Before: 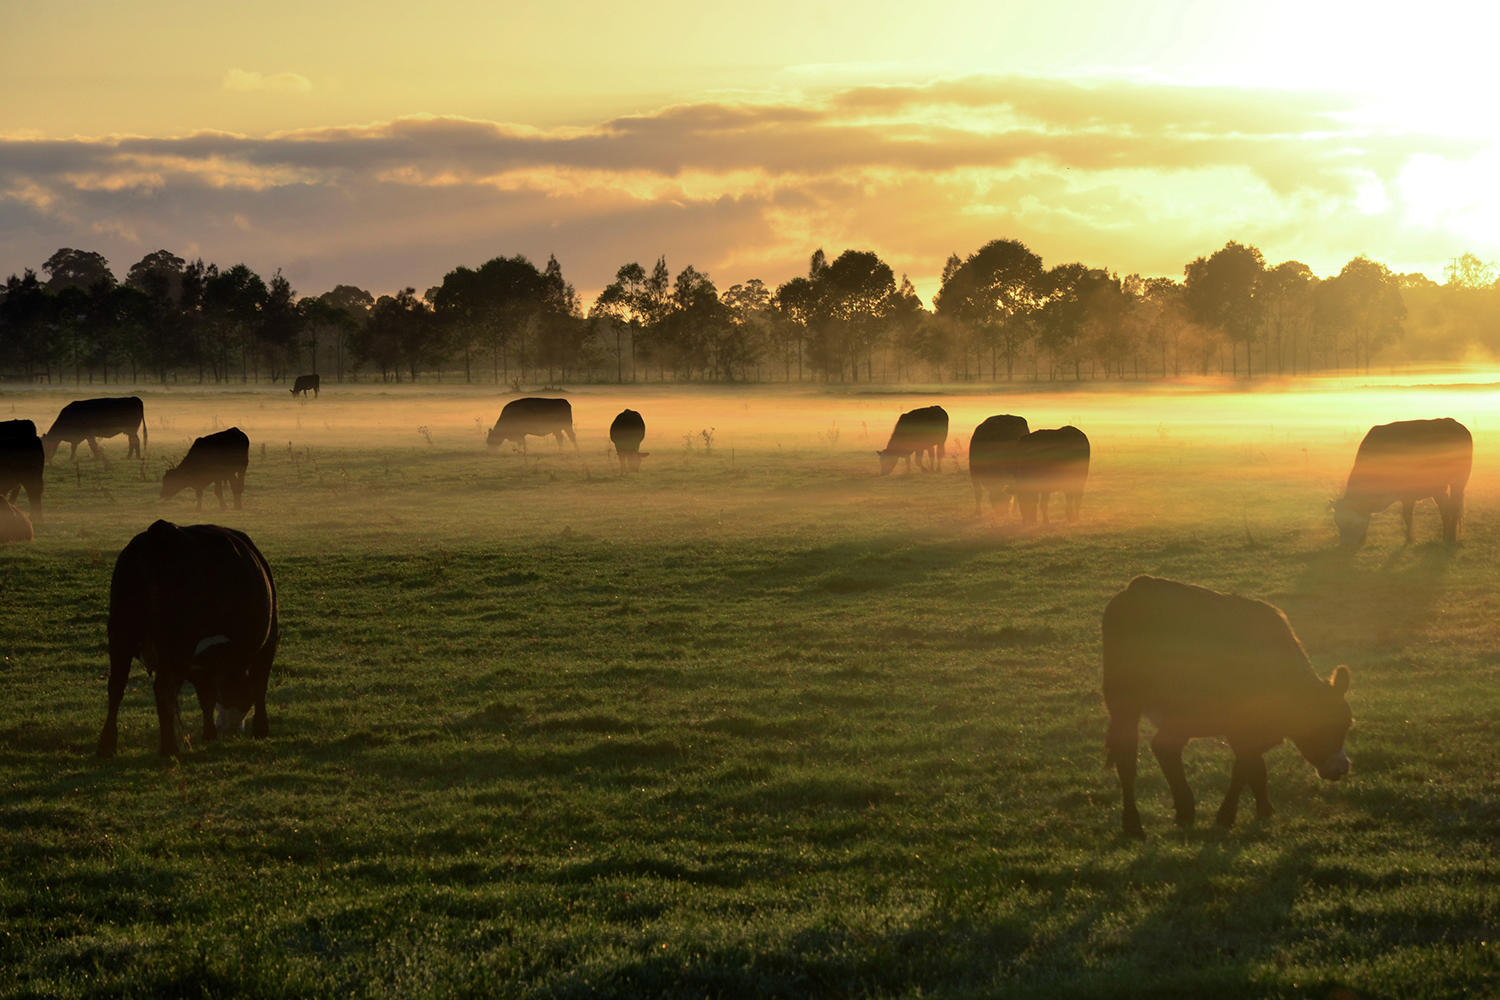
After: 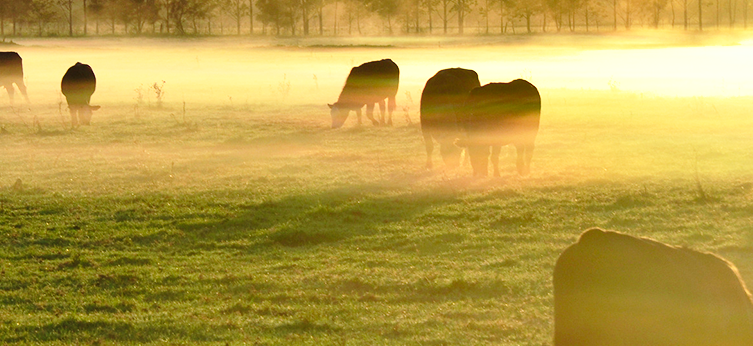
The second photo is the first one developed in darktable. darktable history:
crop: left 36.607%, top 34.735%, right 13.146%, bottom 30.611%
shadows and highlights: low approximation 0.01, soften with gaussian
exposure: exposure 0.7 EV, compensate highlight preservation false
base curve: curves: ch0 [(0, 0) (0.028, 0.03) (0.121, 0.232) (0.46, 0.748) (0.859, 0.968) (1, 1)], preserve colors none
